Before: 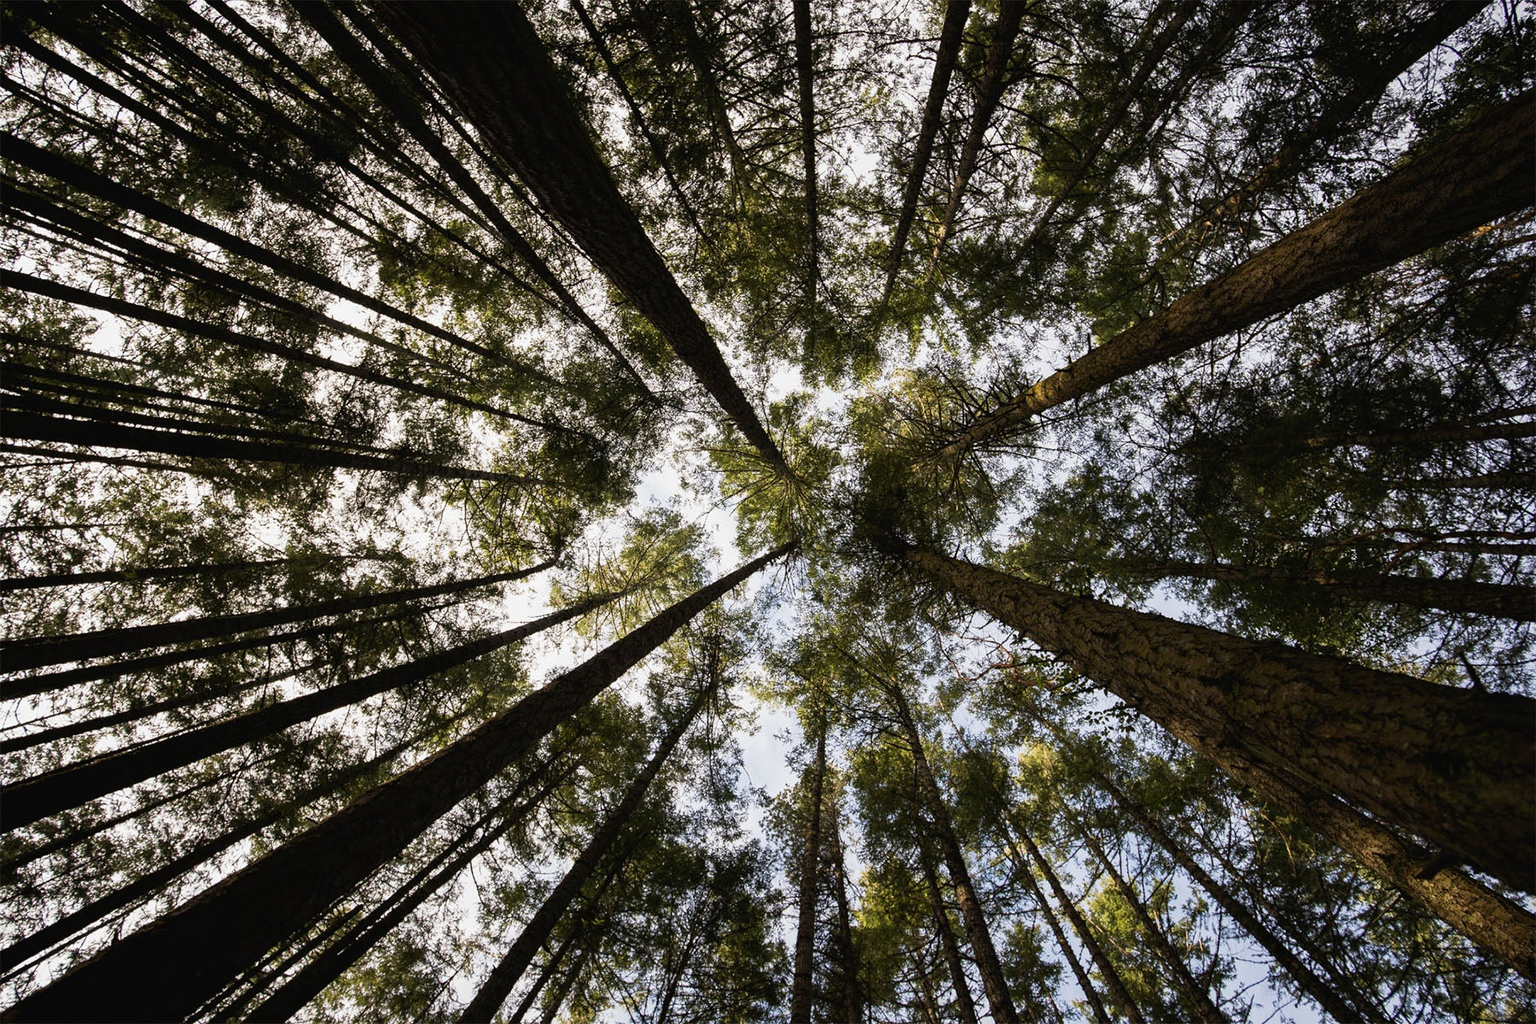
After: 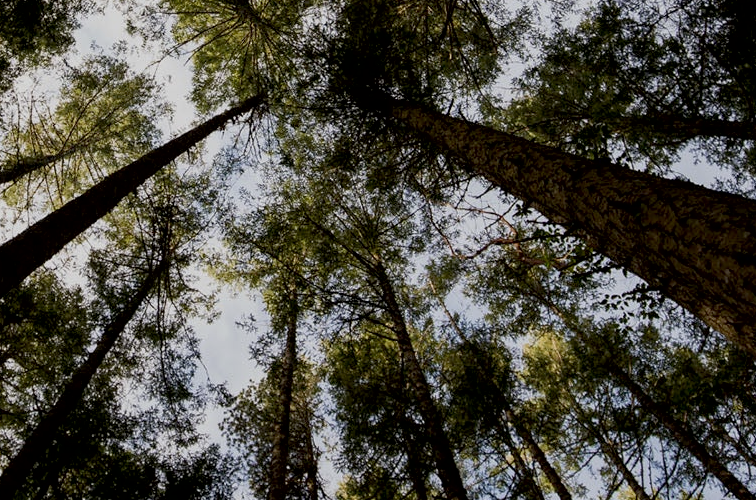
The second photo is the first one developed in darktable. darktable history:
crop: left 37.331%, top 44.947%, right 20.661%, bottom 13.377%
exposure: black level correction 0.011, exposure -0.474 EV, compensate exposure bias true, compensate highlight preservation false
contrast brightness saturation: saturation -0.068
